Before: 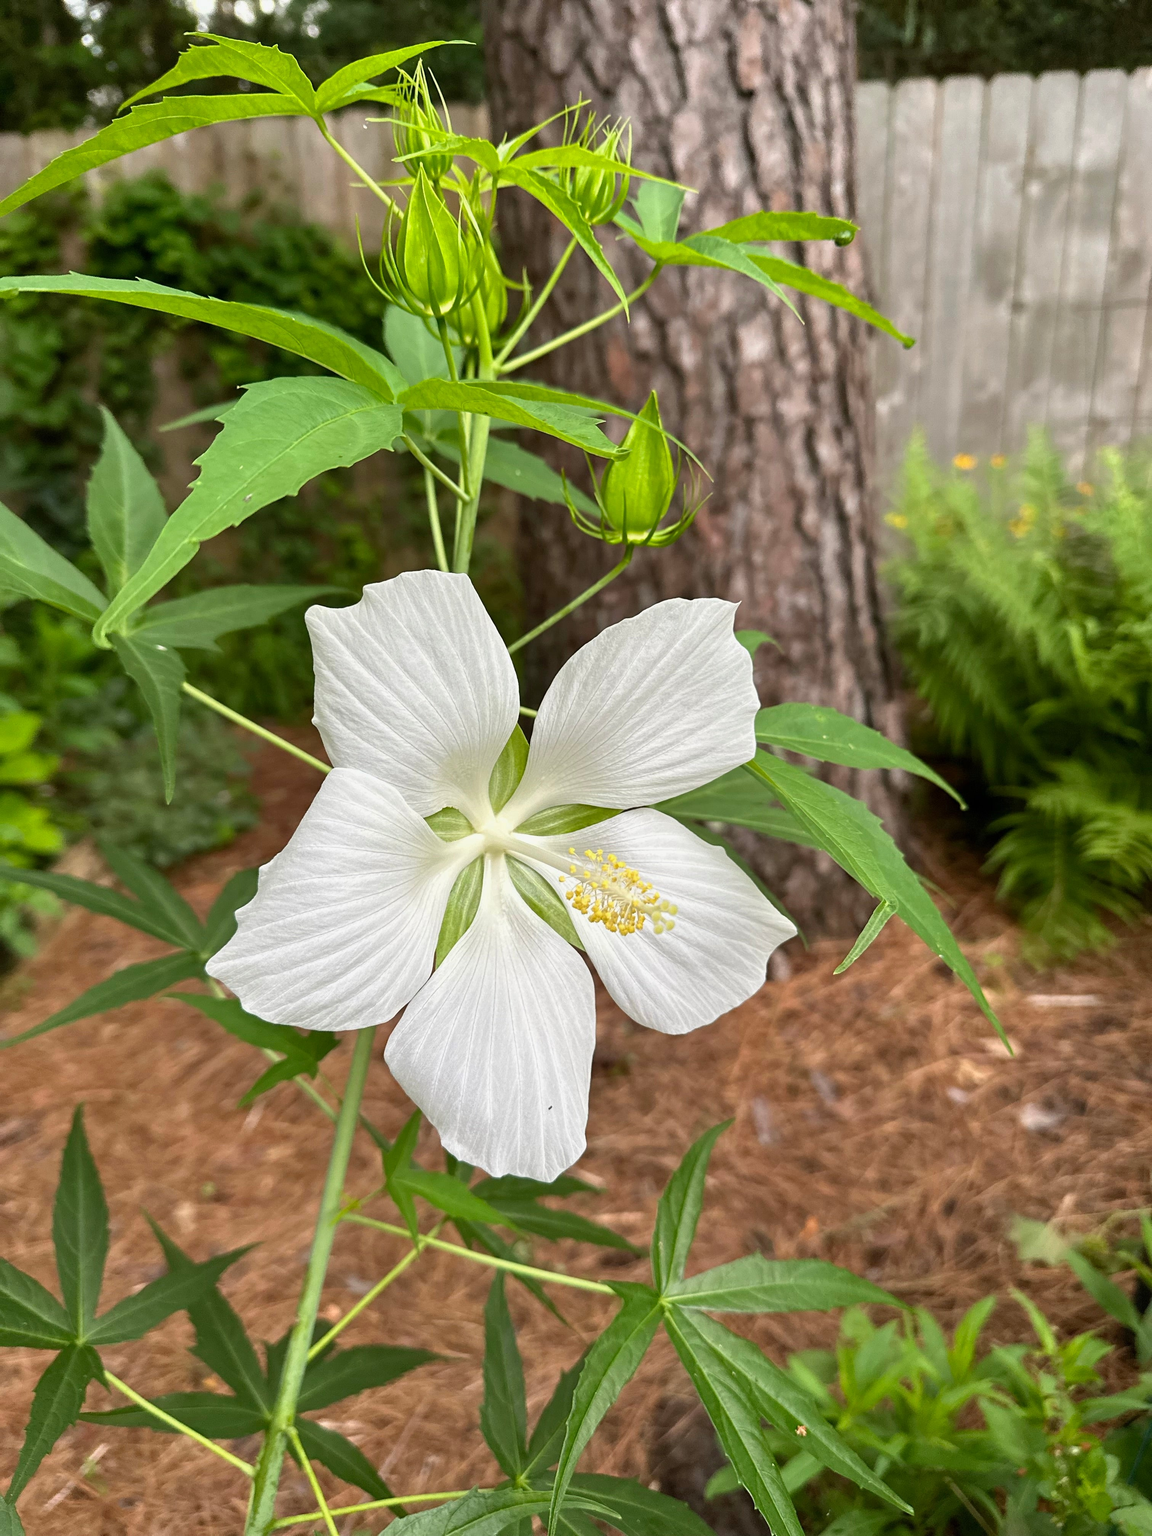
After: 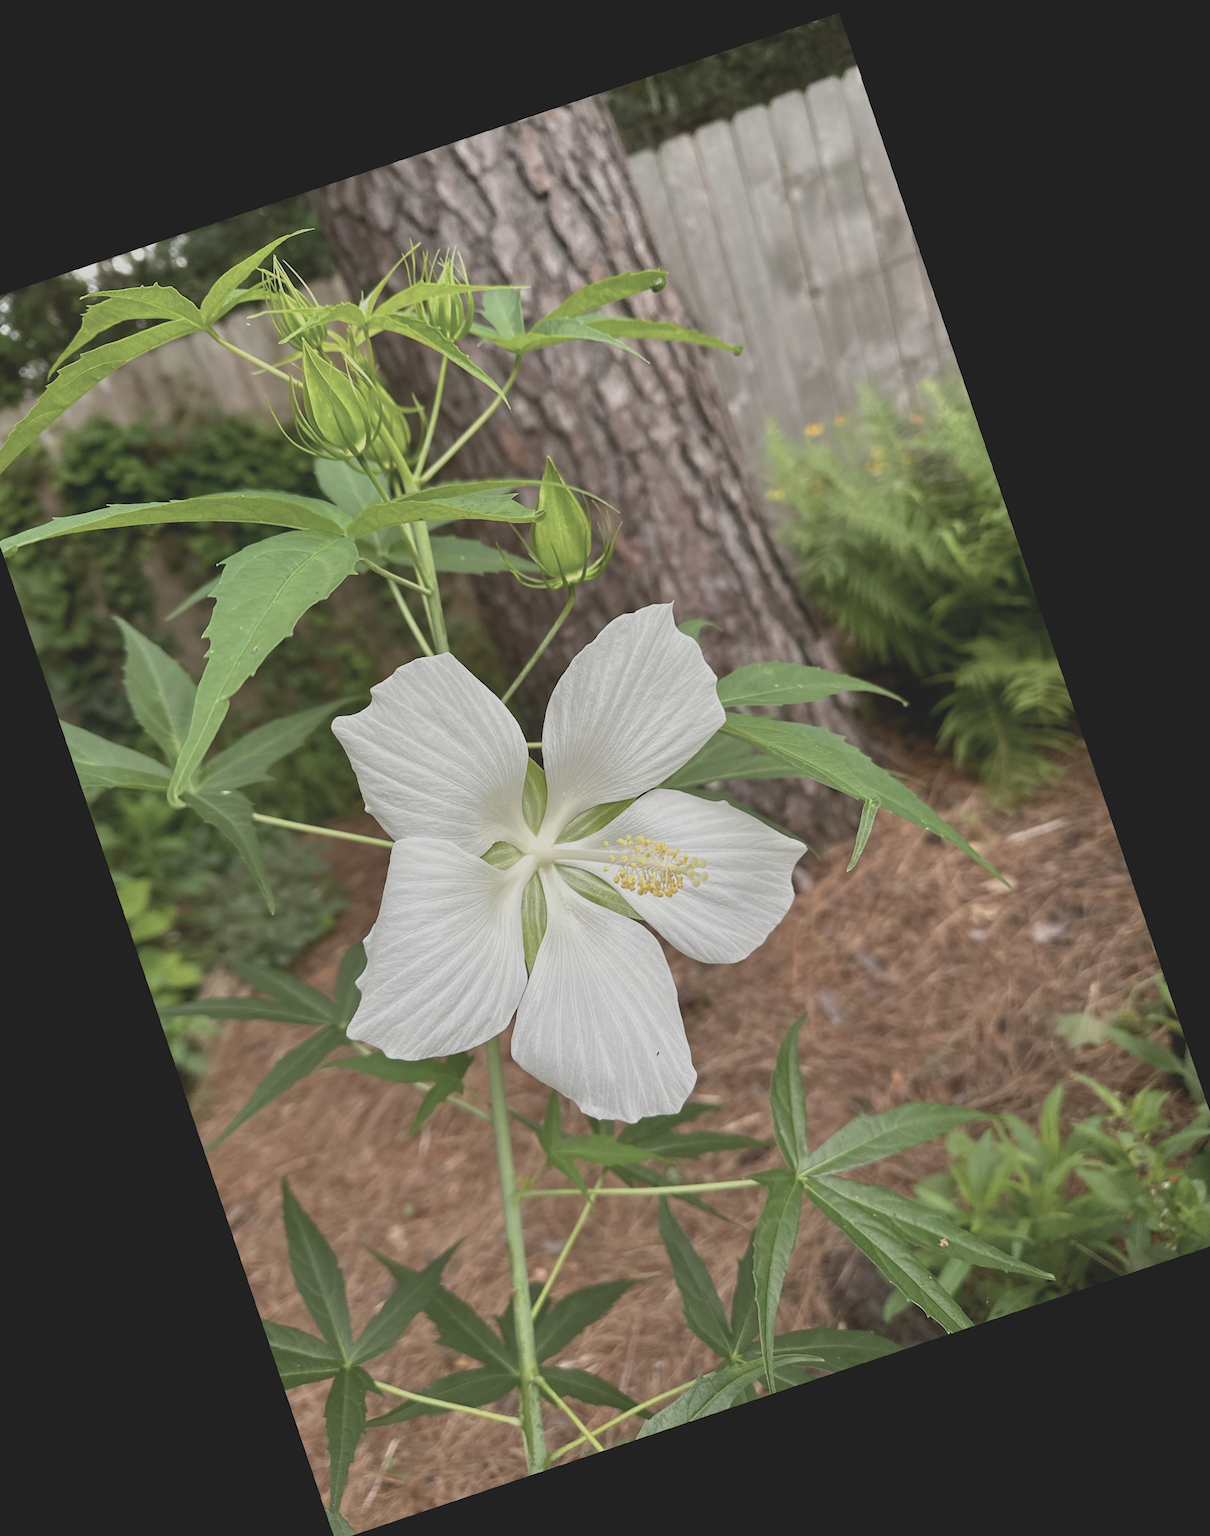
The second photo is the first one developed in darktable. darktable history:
crop and rotate: angle 19.43°, left 6.812%, right 4.125%, bottom 1.087%
contrast brightness saturation: contrast -0.26, saturation -0.43
rotate and perspective: rotation 0.8°, automatic cropping off
